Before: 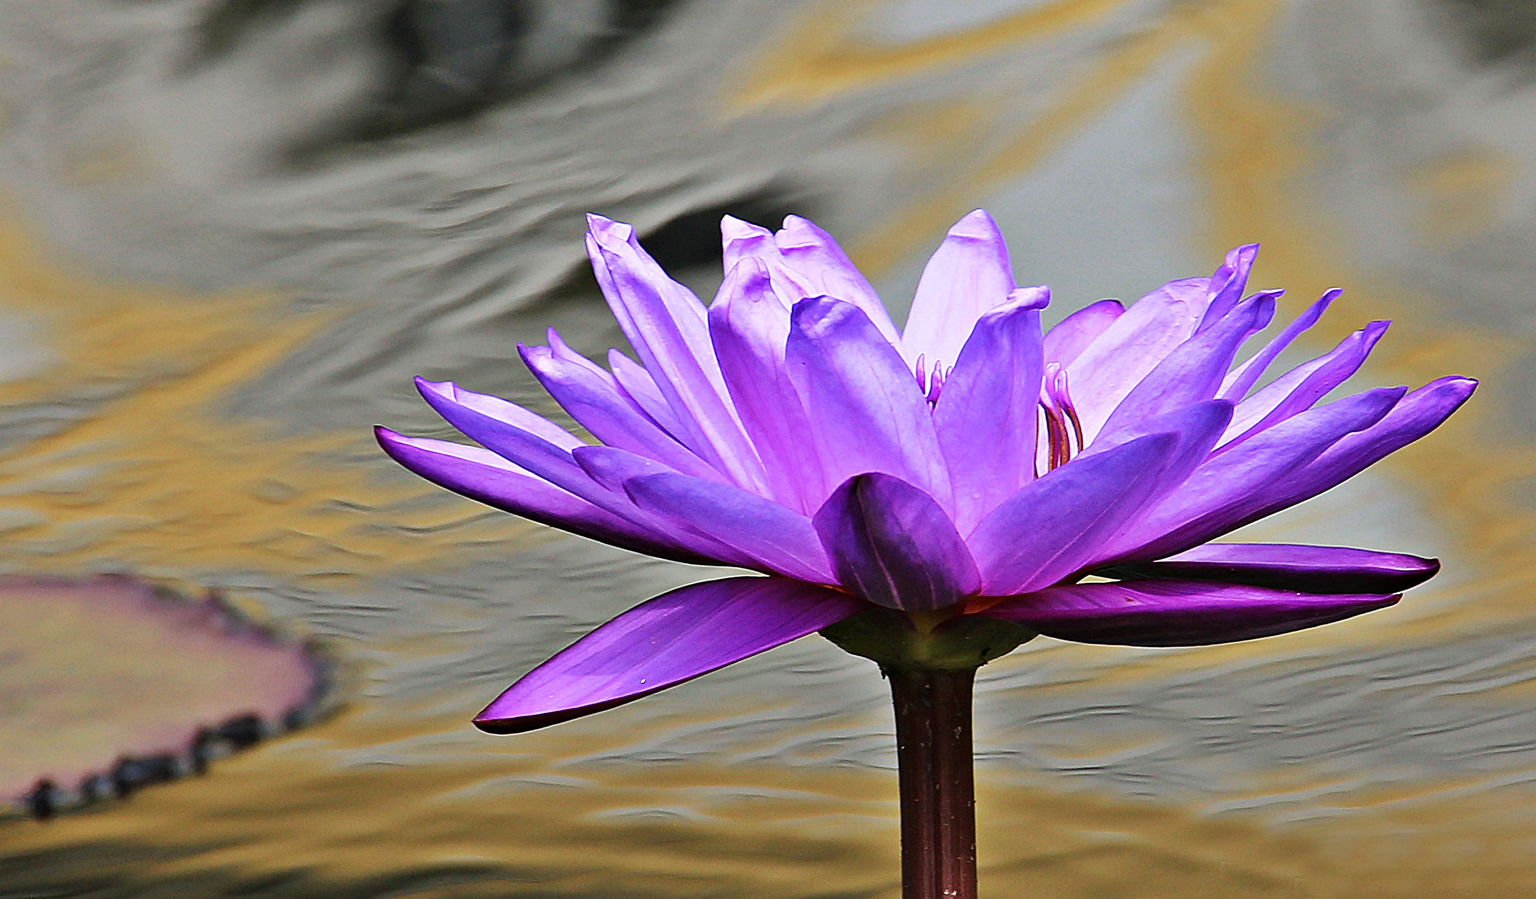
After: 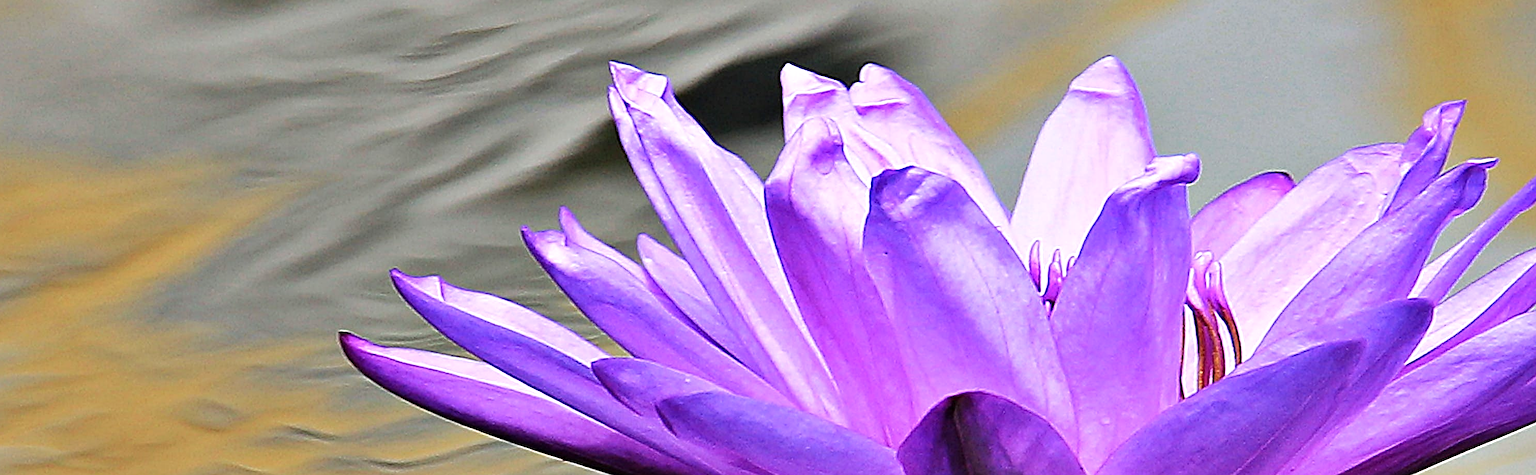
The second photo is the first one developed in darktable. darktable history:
sharpen: on, module defaults
exposure: exposure 0.2 EV, compensate highlight preservation false
crop: left 7.036%, top 18.398%, right 14.379%, bottom 40.043%
